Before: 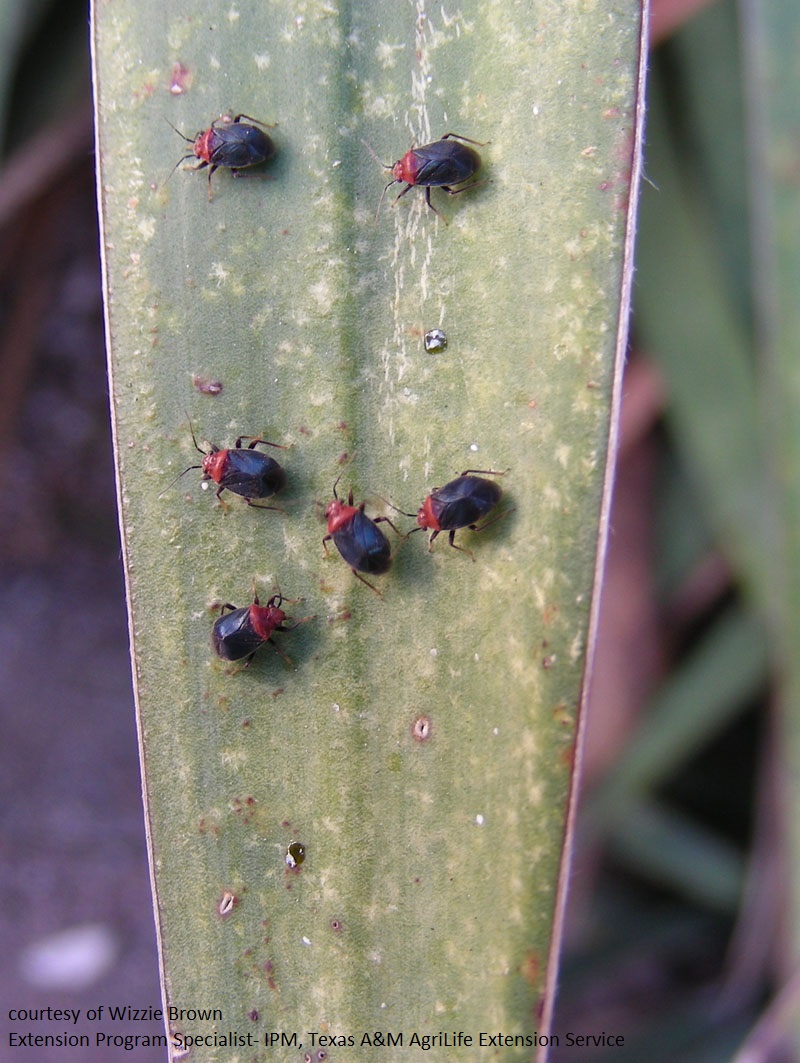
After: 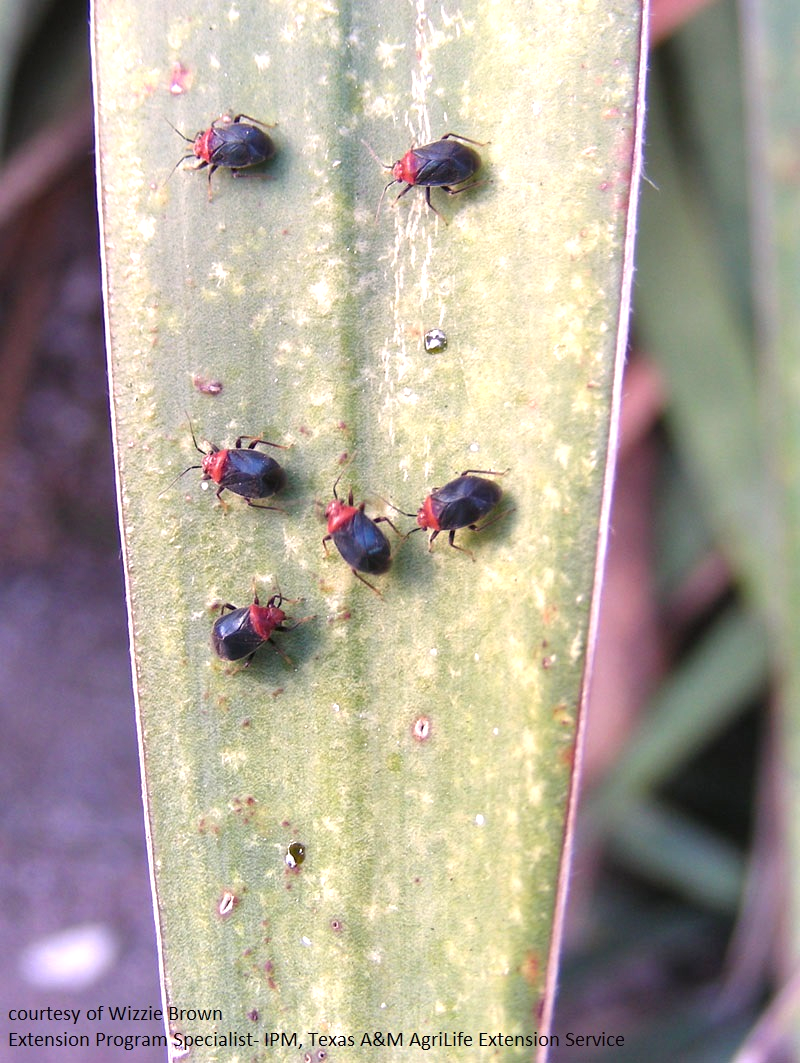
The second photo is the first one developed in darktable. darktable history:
exposure: exposure 1 EV, compensate highlight preservation false
graduated density: density 0.38 EV, hardness 21%, rotation -6.11°, saturation 32%
